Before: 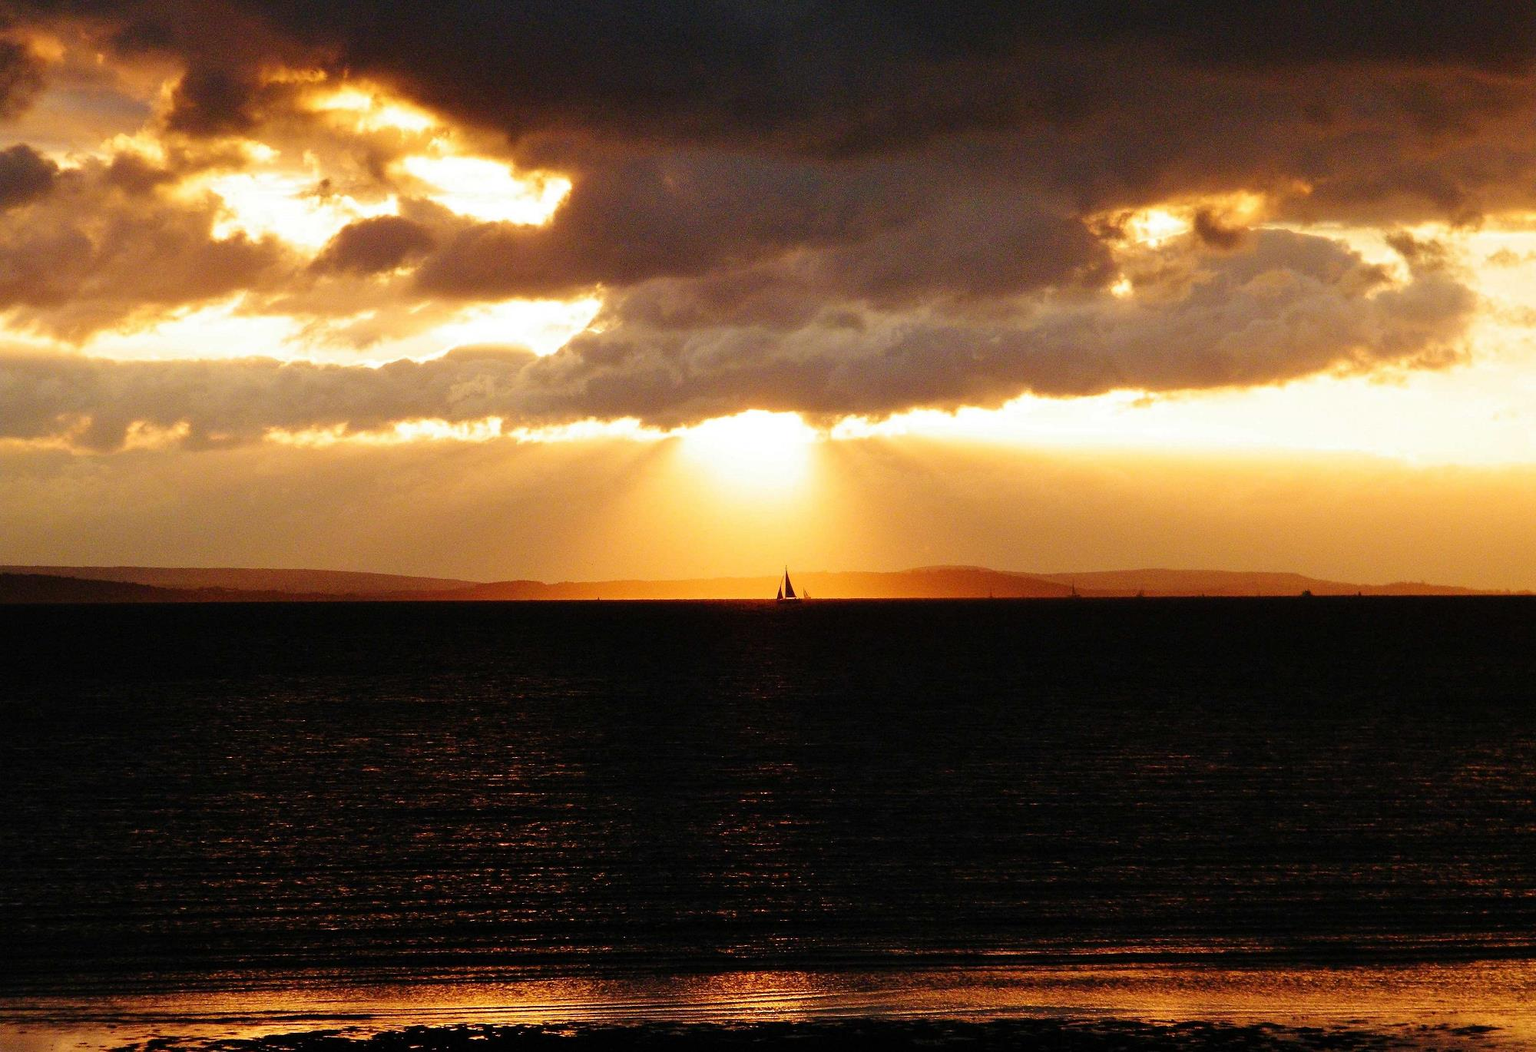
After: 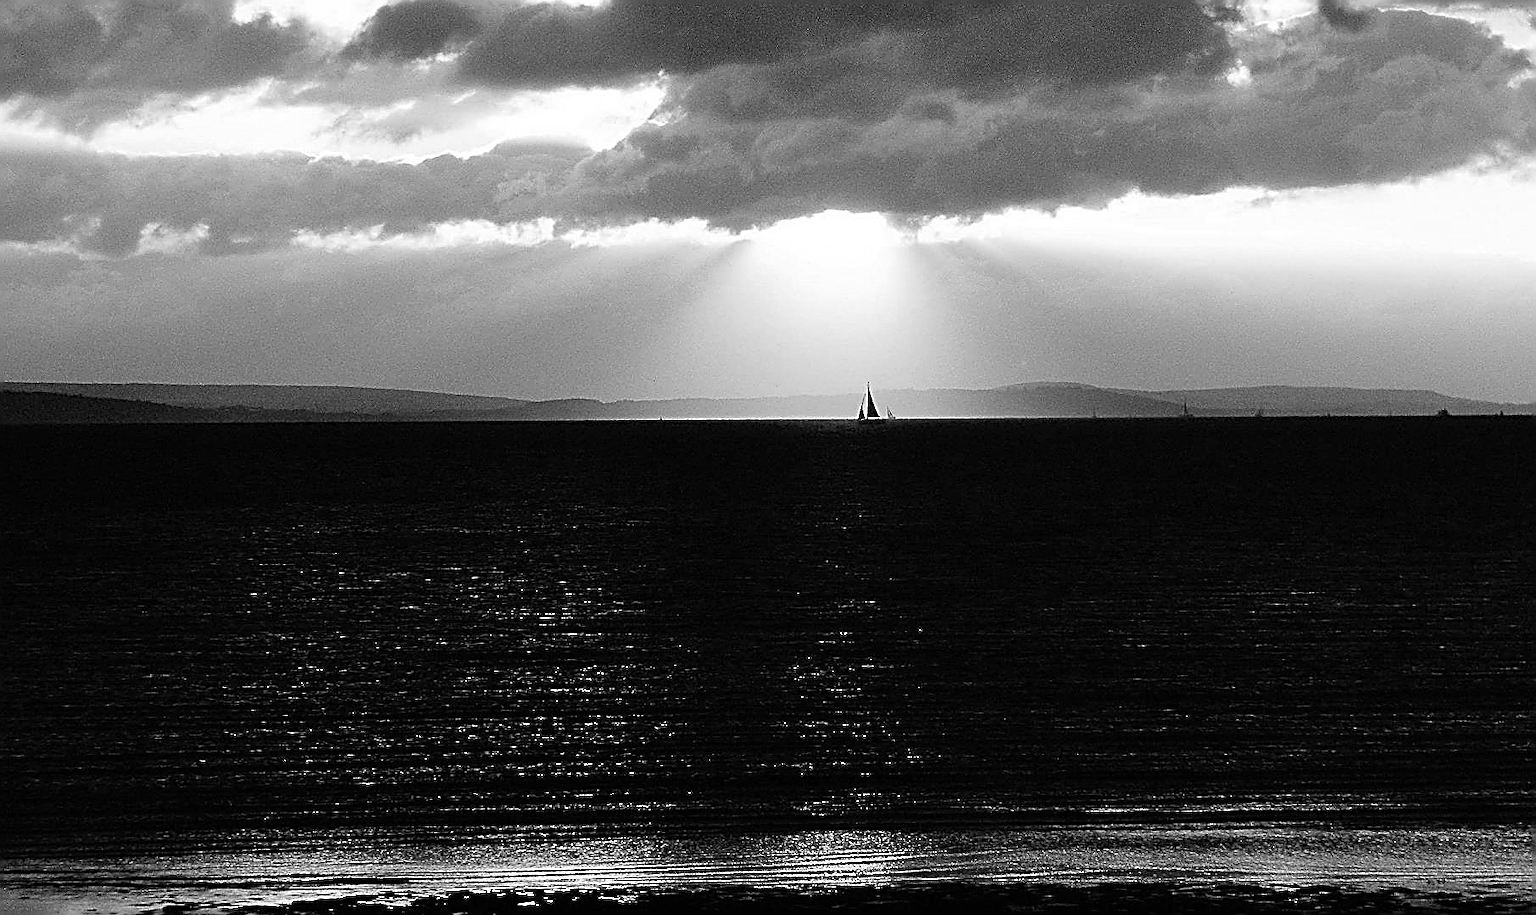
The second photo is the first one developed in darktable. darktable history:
monochrome: a 32, b 64, size 2.3, highlights 1
sharpen: amount 2
crop: top 20.916%, right 9.437%, bottom 0.316%
levels: mode automatic
